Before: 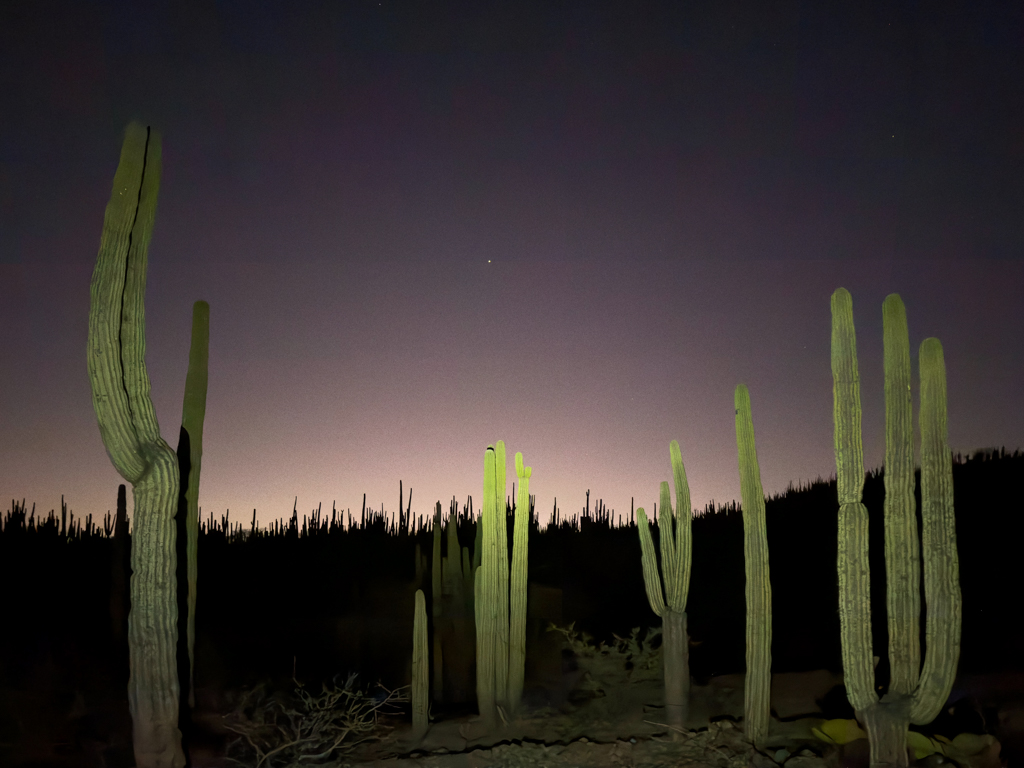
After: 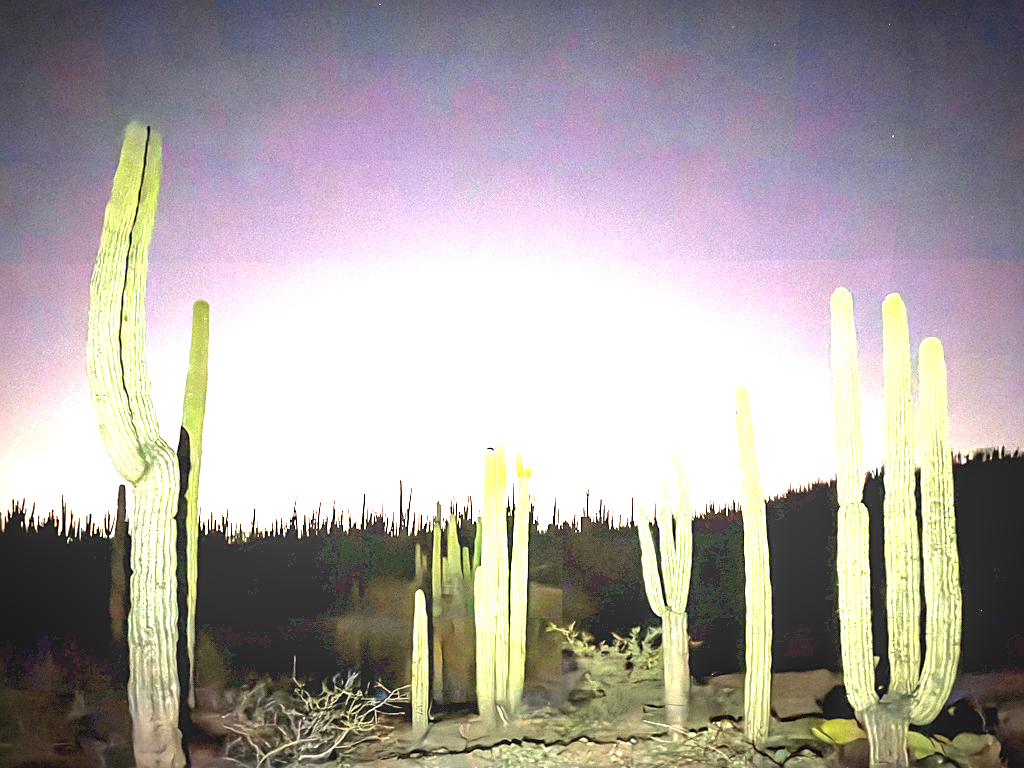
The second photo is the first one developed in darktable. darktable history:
local contrast: on, module defaults
sharpen: on, module defaults
exposure: black level correction 0, exposure 4.013 EV, compensate exposure bias true, compensate highlight preservation false
vignetting: brightness -0.584, saturation -0.118, automatic ratio true
